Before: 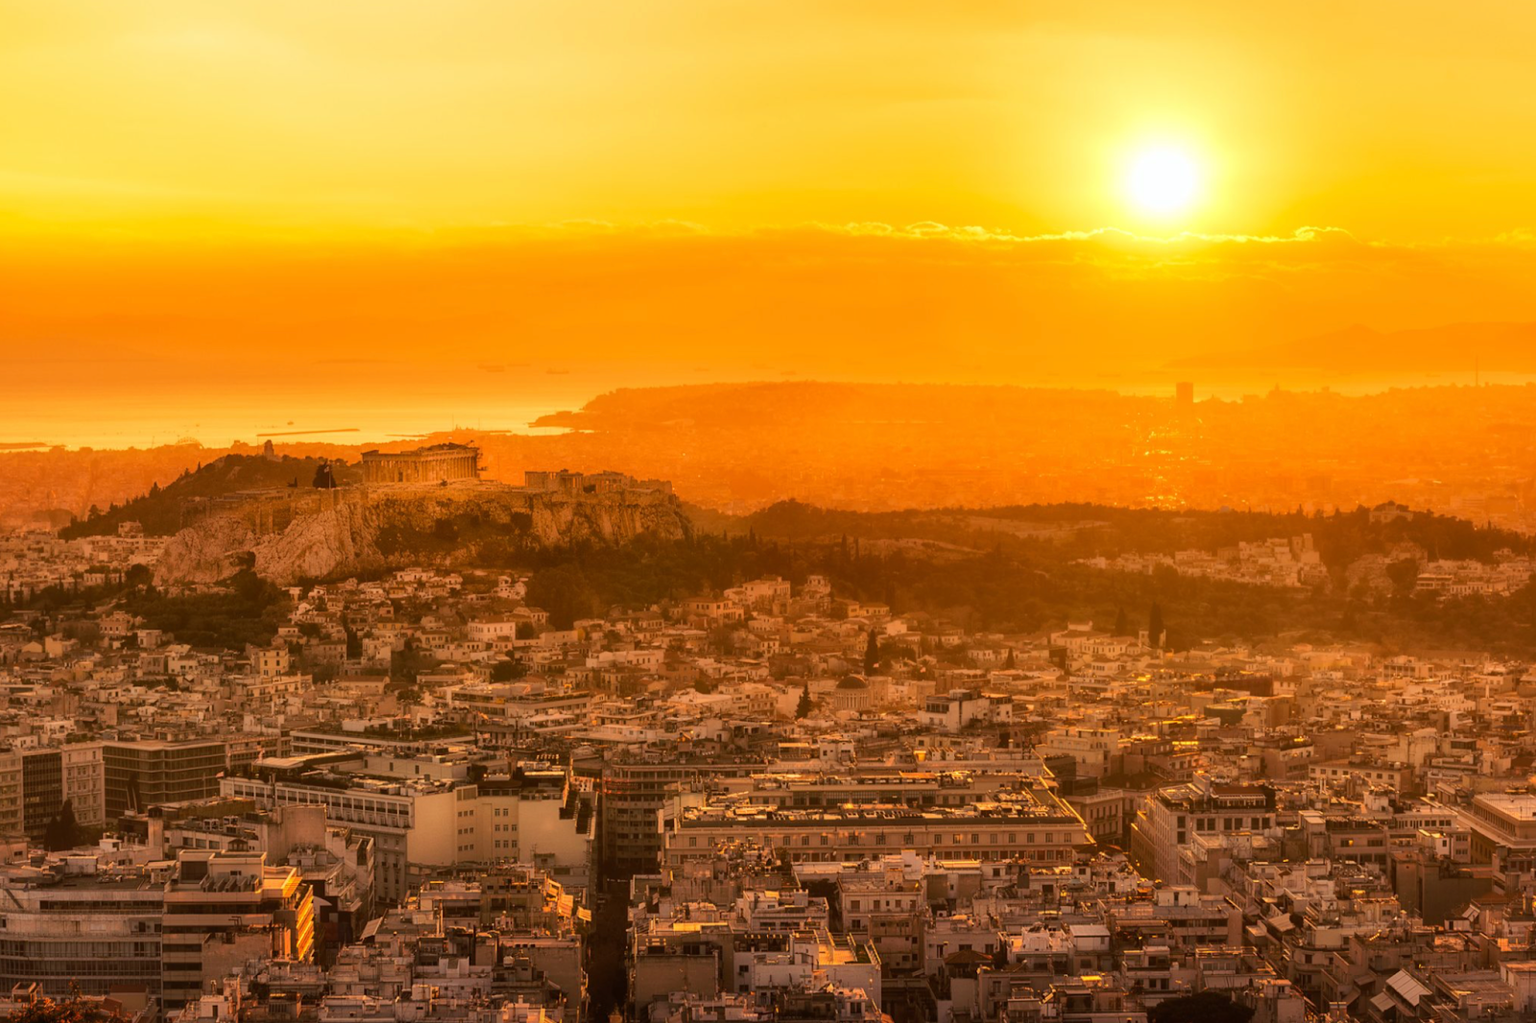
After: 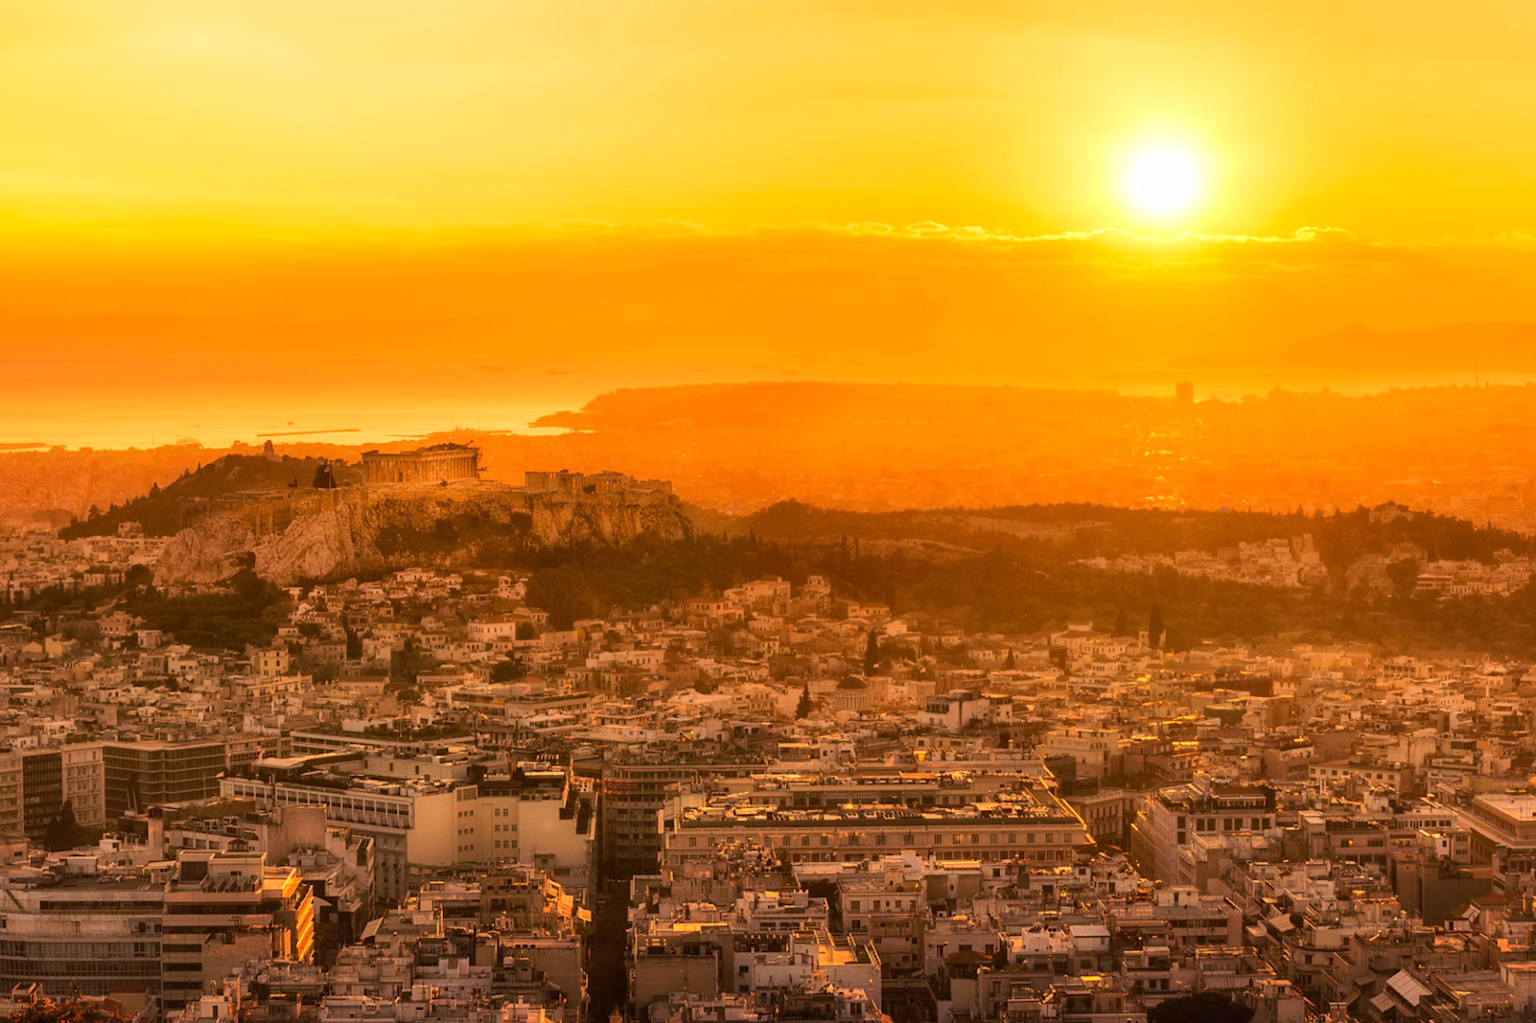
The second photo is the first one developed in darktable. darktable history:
white balance: emerald 1
base curve: curves: ch0 [(0, 0) (0.472, 0.508) (1, 1)]
